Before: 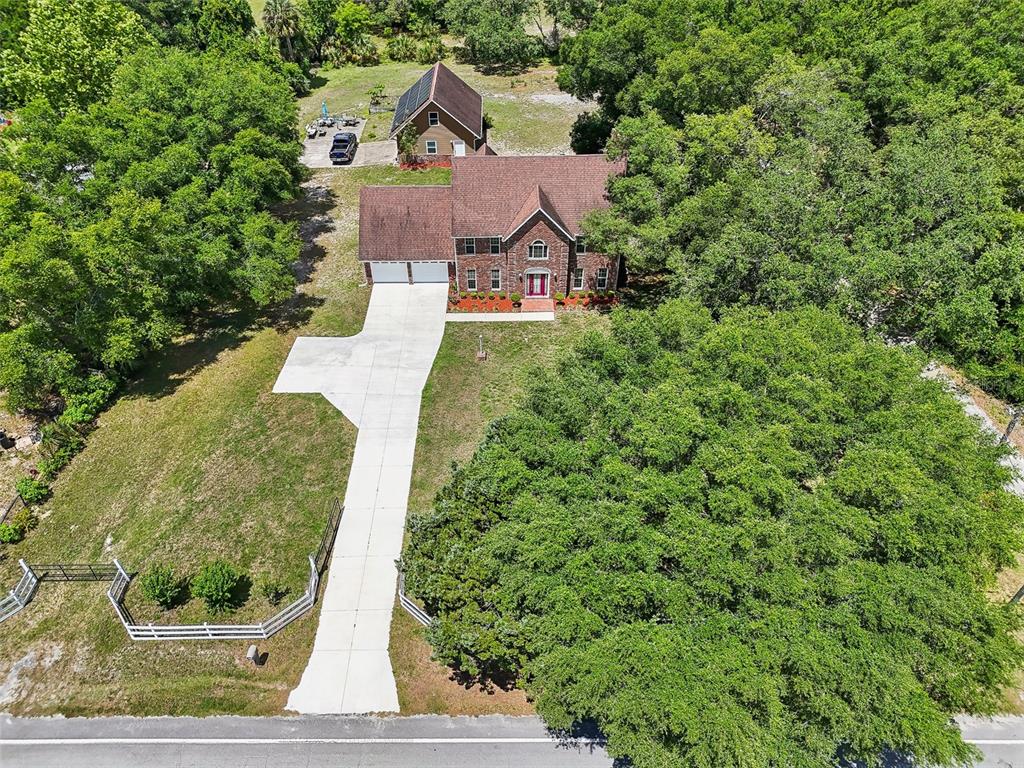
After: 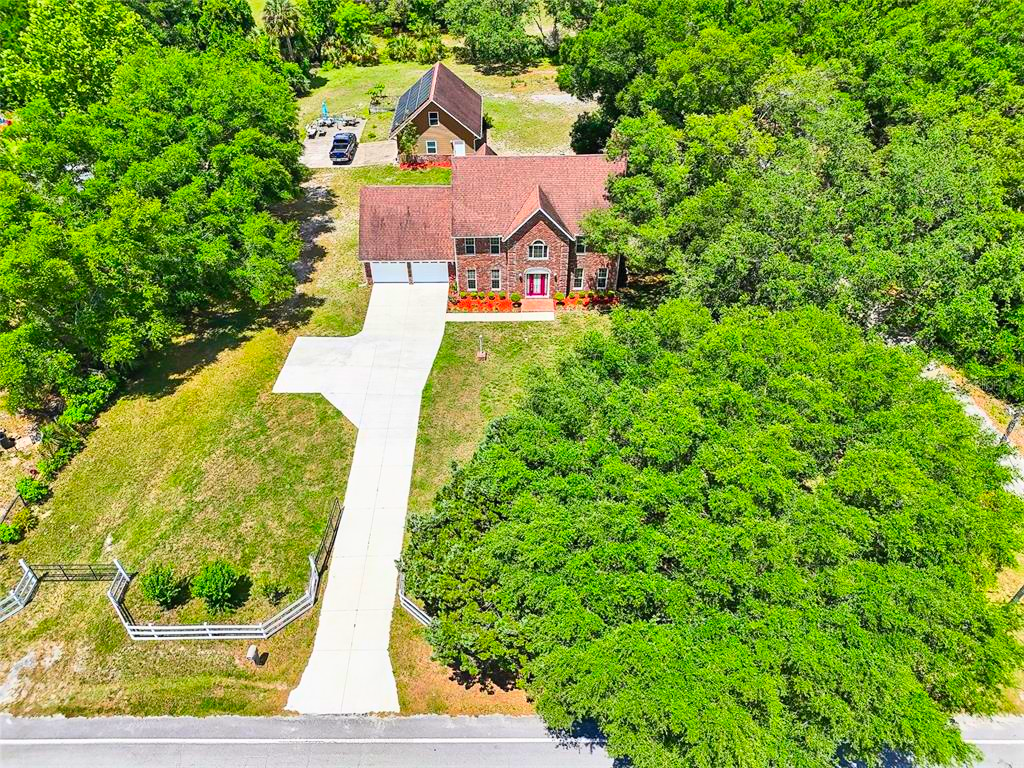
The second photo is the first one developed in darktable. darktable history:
contrast brightness saturation: contrast 0.202, brightness 0.195, saturation 0.783
